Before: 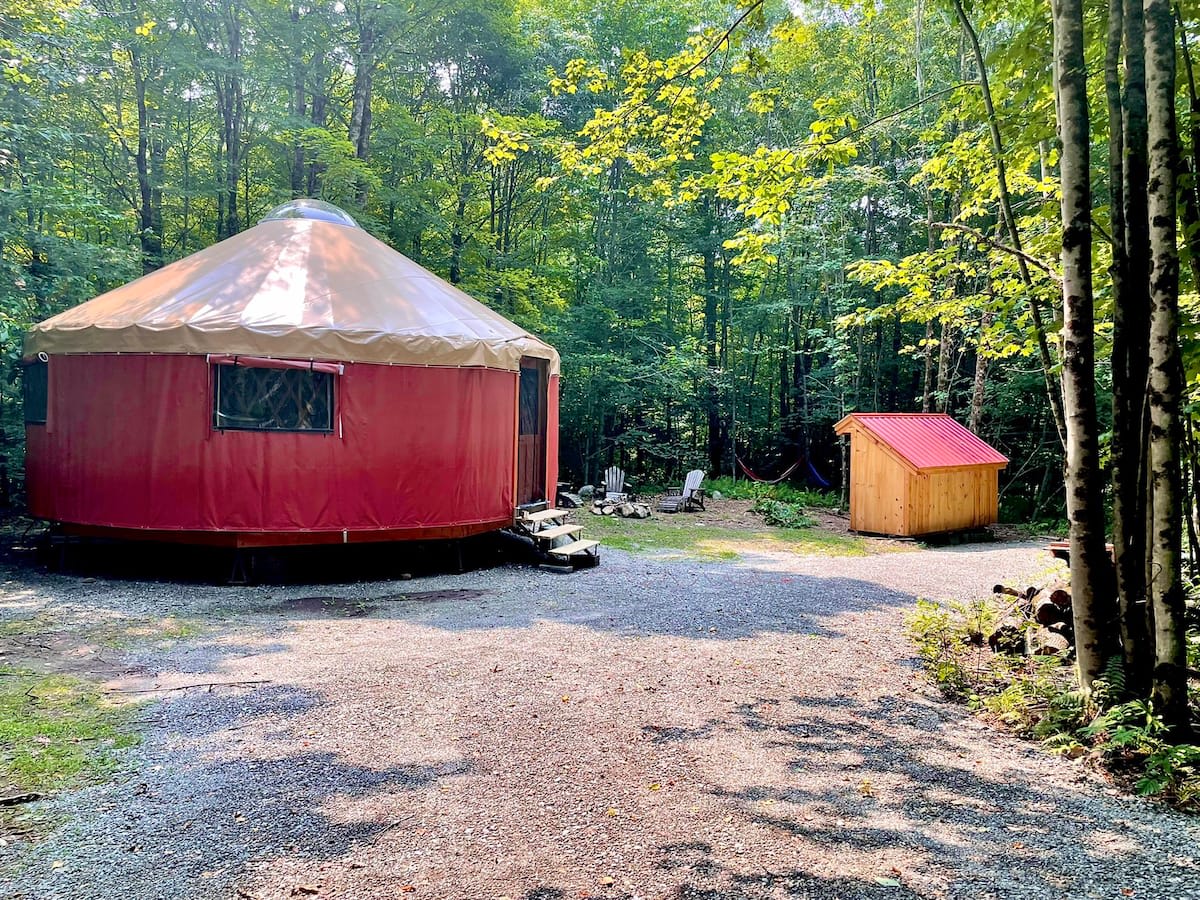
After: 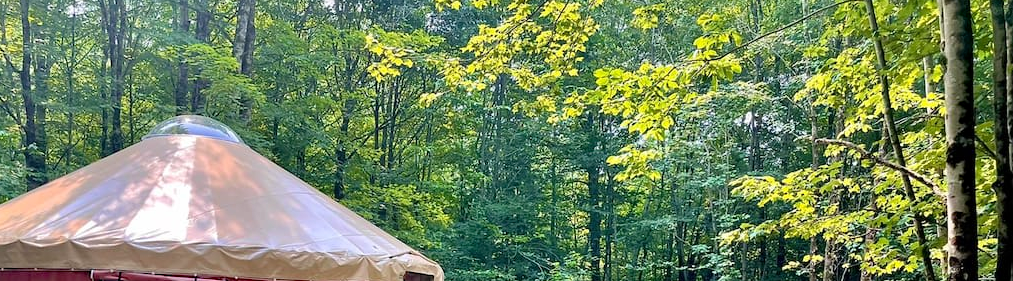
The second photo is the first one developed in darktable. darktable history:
crop and rotate: left 9.689%, top 9.443%, right 5.89%, bottom 59.267%
haze removal: on, module defaults
